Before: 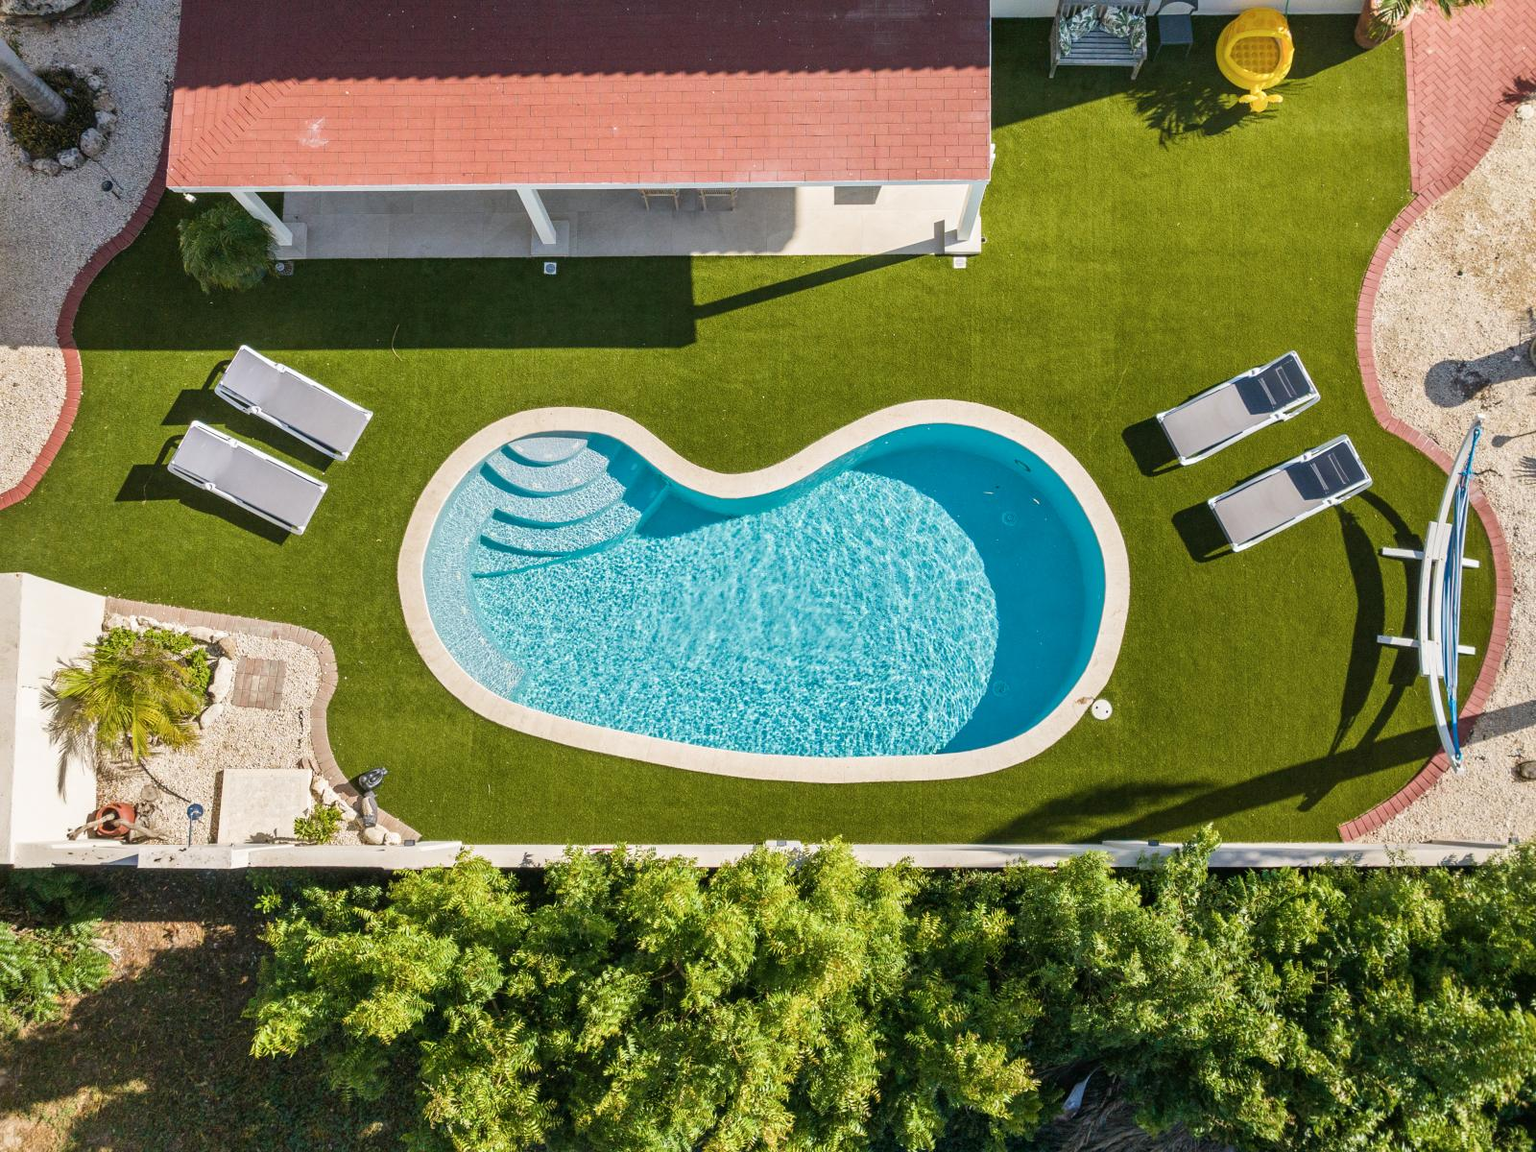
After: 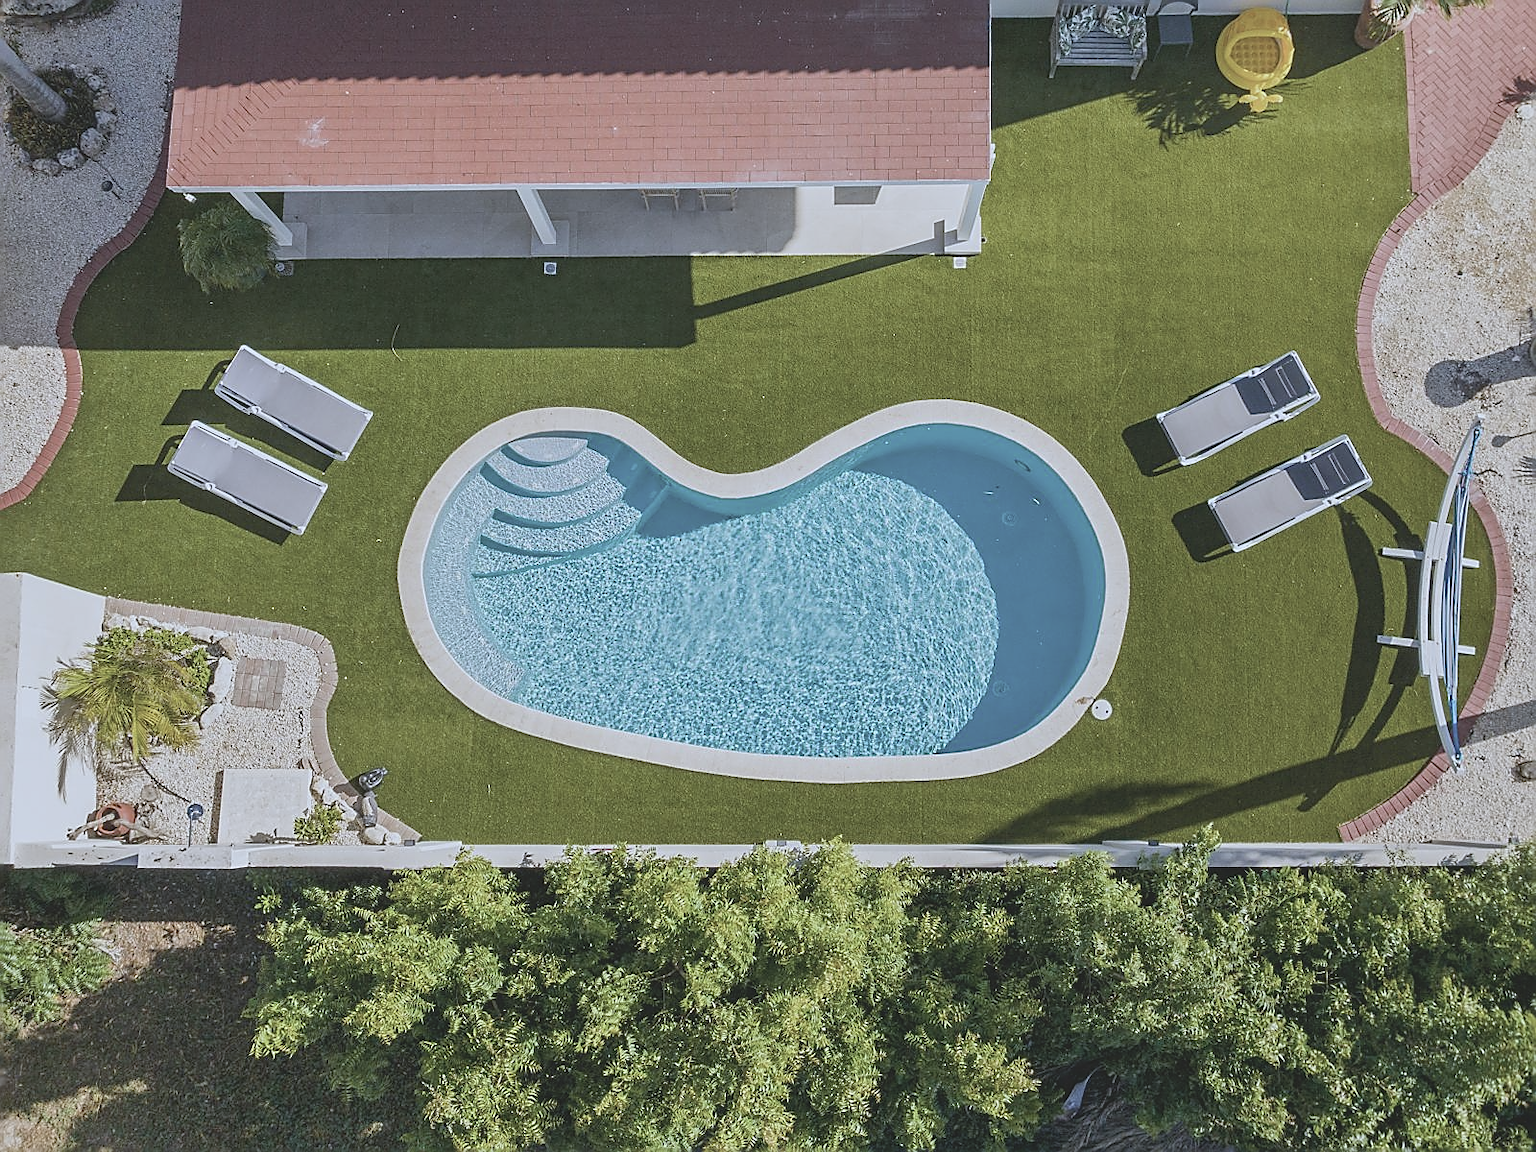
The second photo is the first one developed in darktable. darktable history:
contrast brightness saturation: contrast -0.26, saturation -0.43
sharpen: radius 1.4, amount 1.25, threshold 0.7
white balance: red 0.926, green 1.003, blue 1.133
